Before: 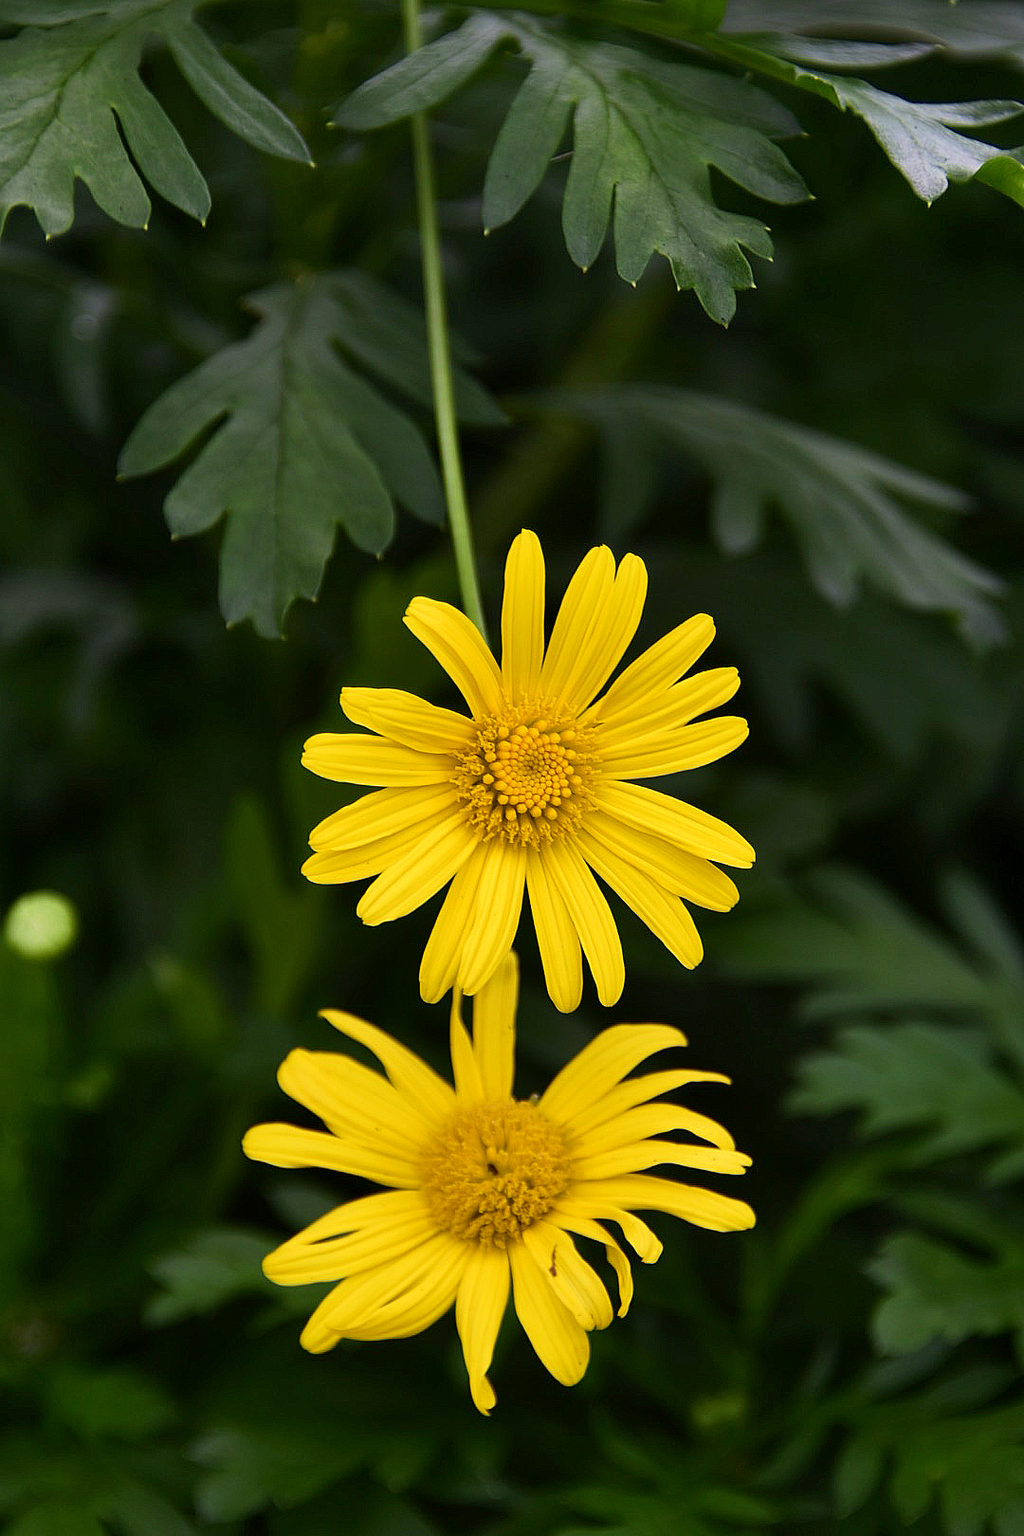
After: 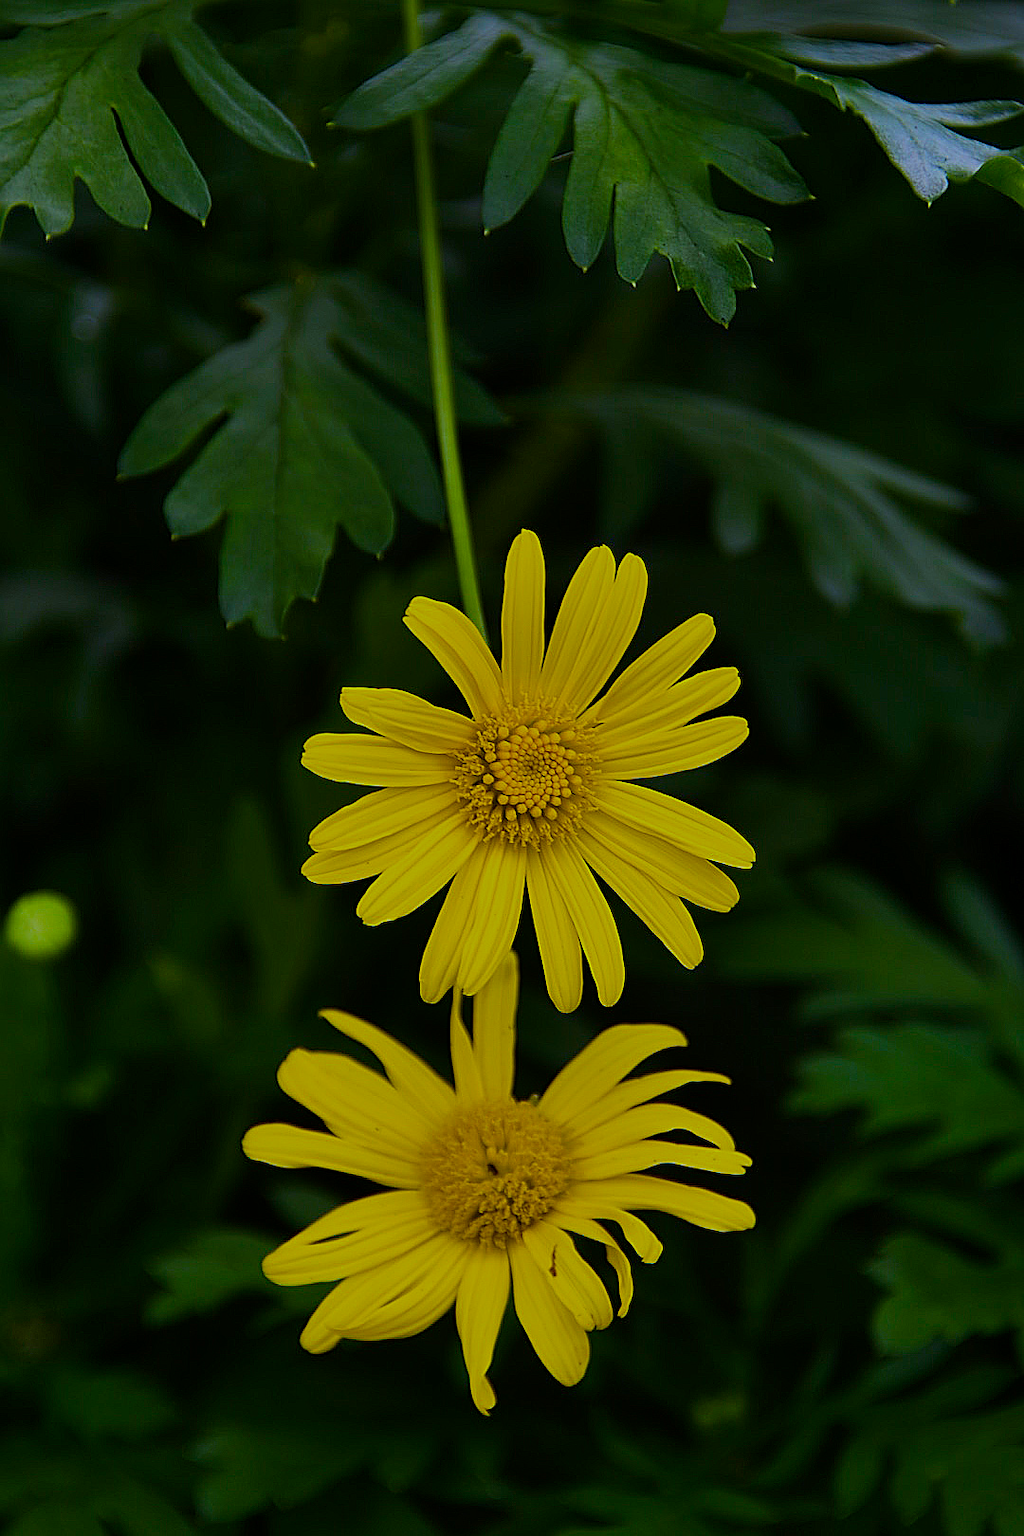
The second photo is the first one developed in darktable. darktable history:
exposure: exposure -1 EV, compensate highlight preservation false
color correction: highlights a* -10.69, highlights b* -19.19
color balance rgb: linear chroma grading › global chroma 23.15%, perceptual saturation grading › global saturation 28.7%, perceptual saturation grading › mid-tones 12.04%, perceptual saturation grading › shadows 10.19%, global vibrance 22.22%
sharpen: on, module defaults
